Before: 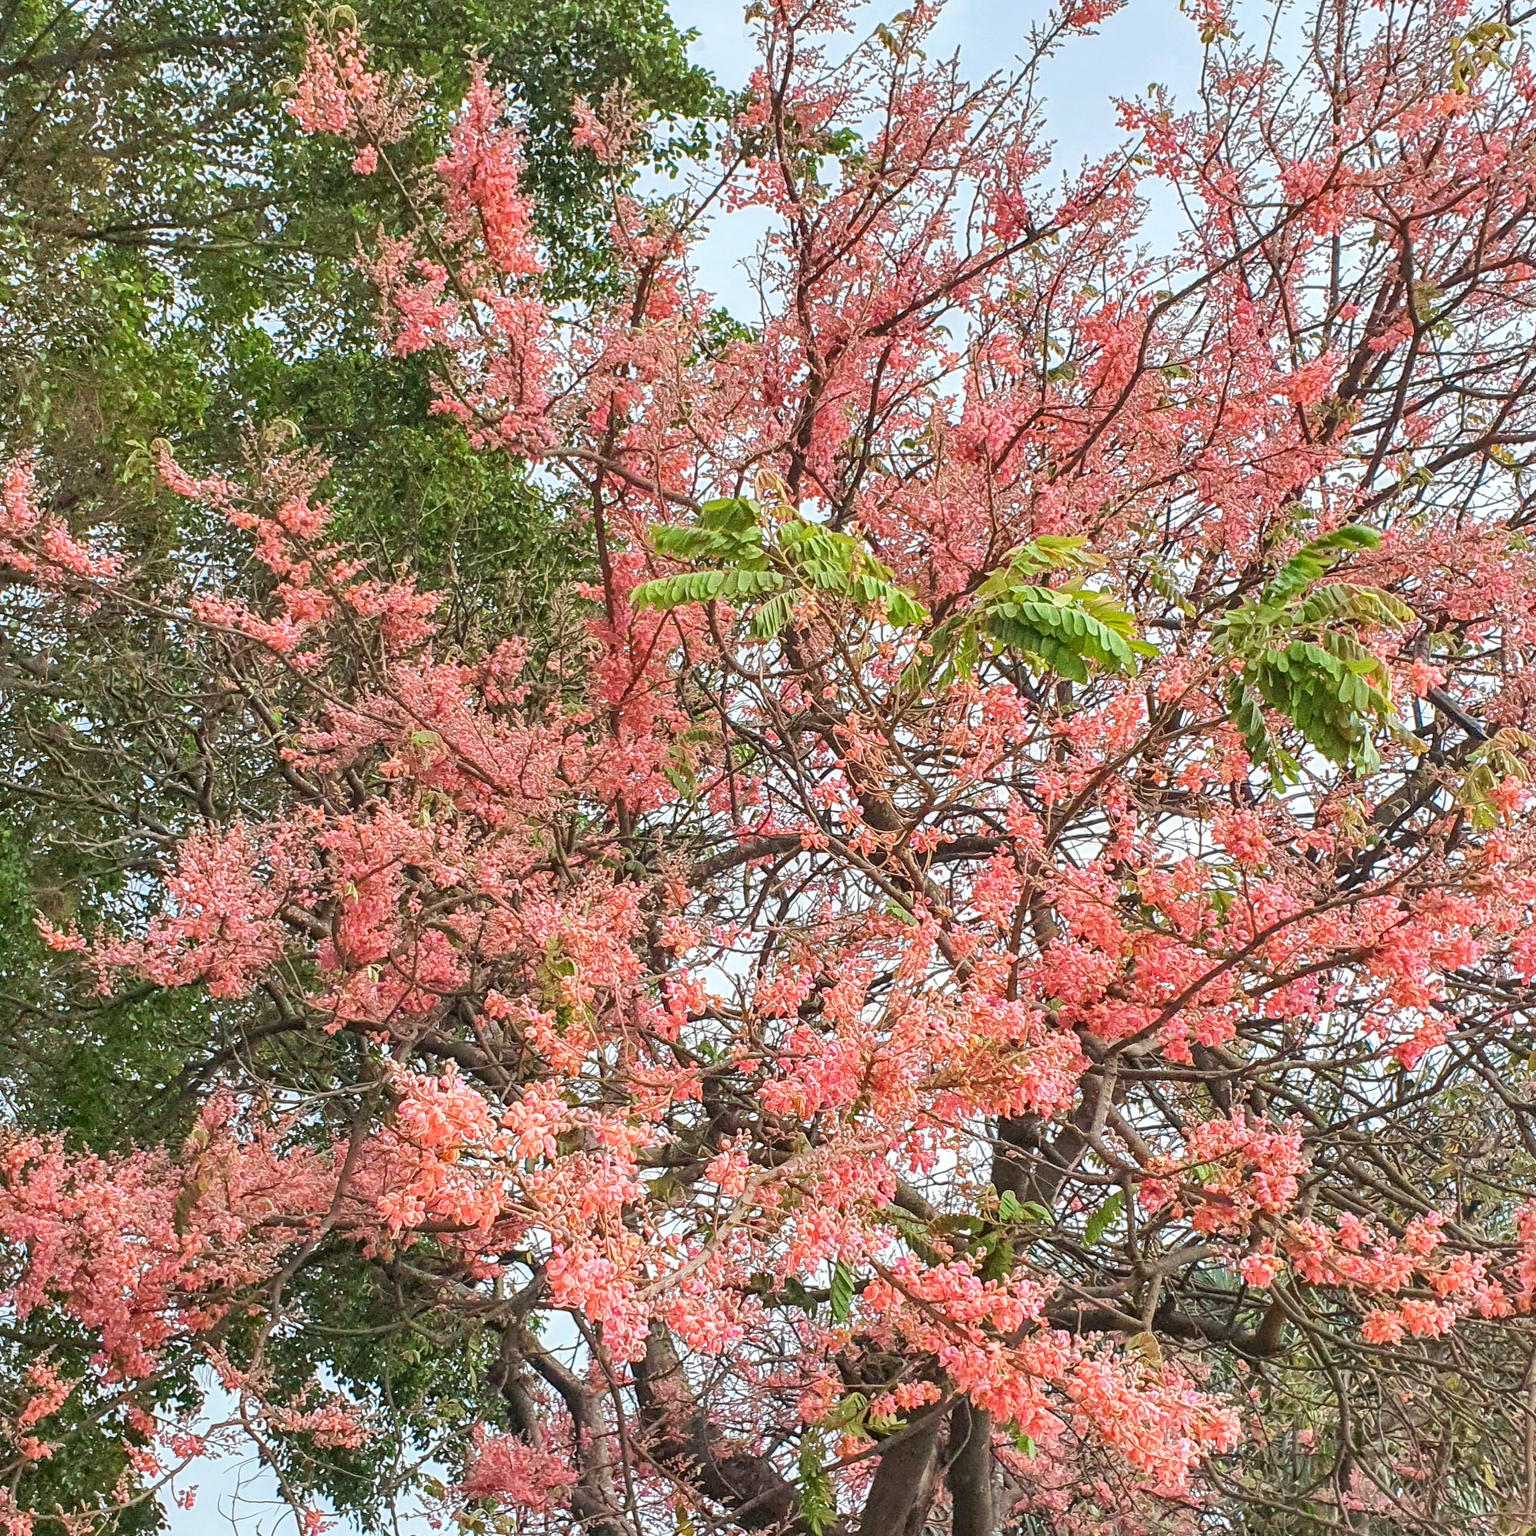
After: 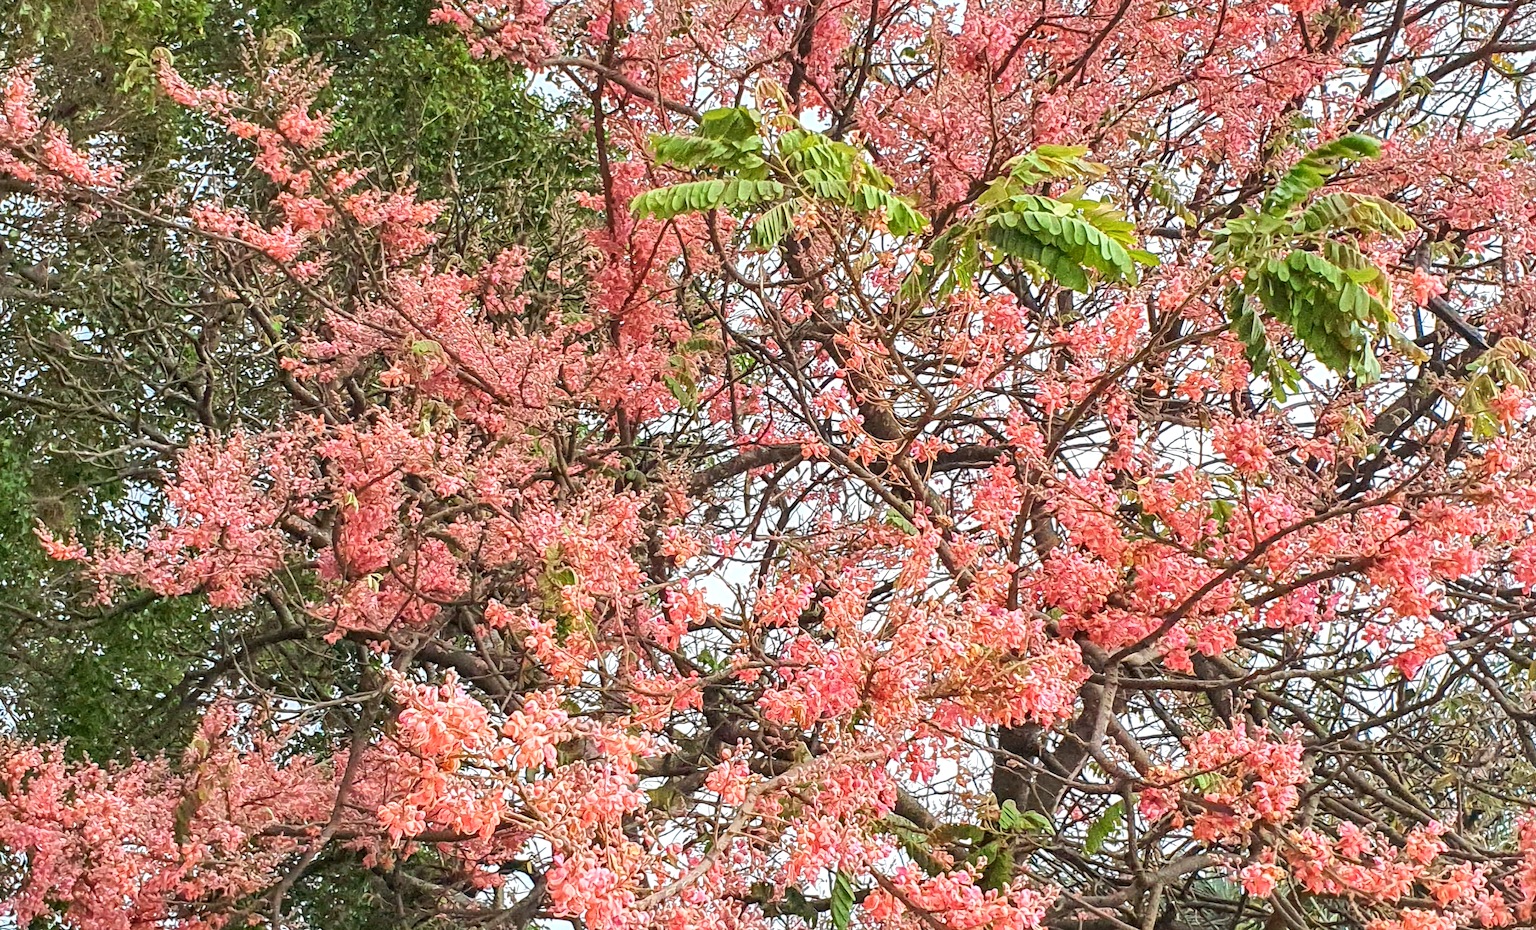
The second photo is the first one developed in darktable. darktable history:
local contrast: mode bilateral grid, contrast 21, coarseness 50, detail 121%, midtone range 0.2
crop and rotate: top 25.518%, bottom 13.921%
color balance rgb: highlights gain › luminance 10.103%, perceptual saturation grading › global saturation 0.388%
